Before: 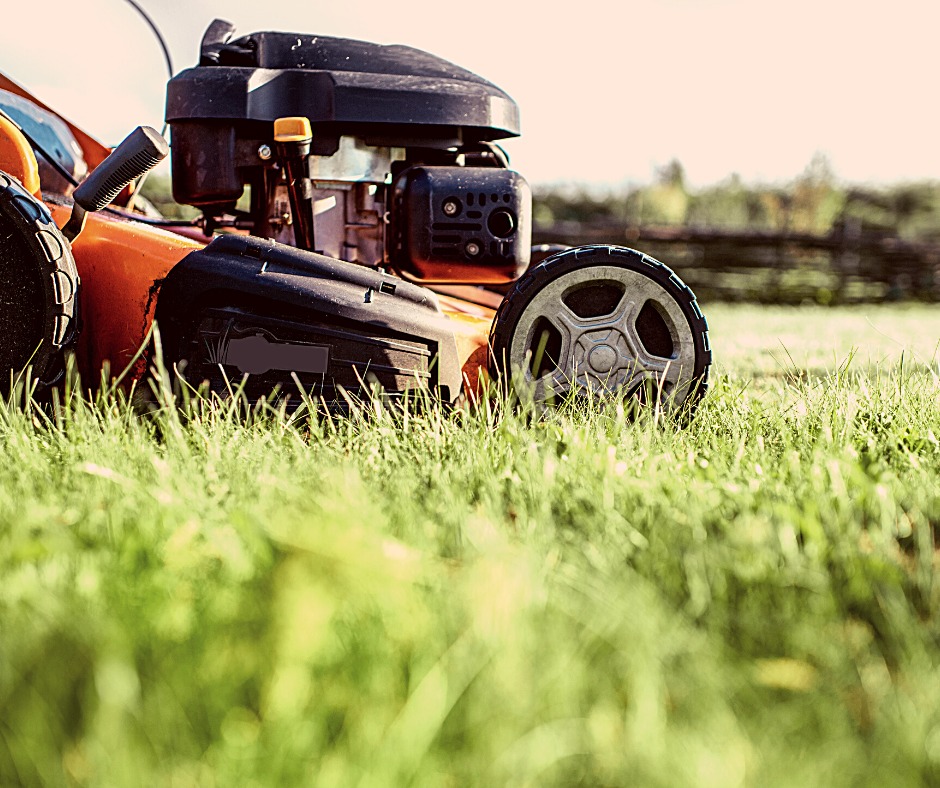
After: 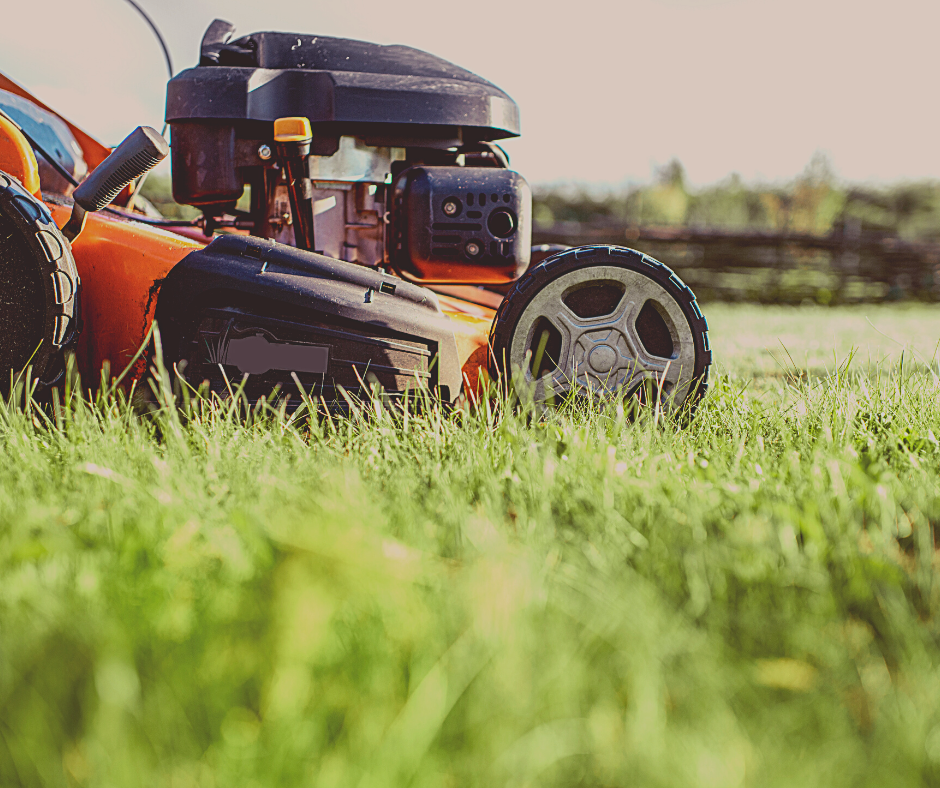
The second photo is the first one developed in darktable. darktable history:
white balance: red 0.982, blue 1.018
contrast brightness saturation: contrast -0.28
